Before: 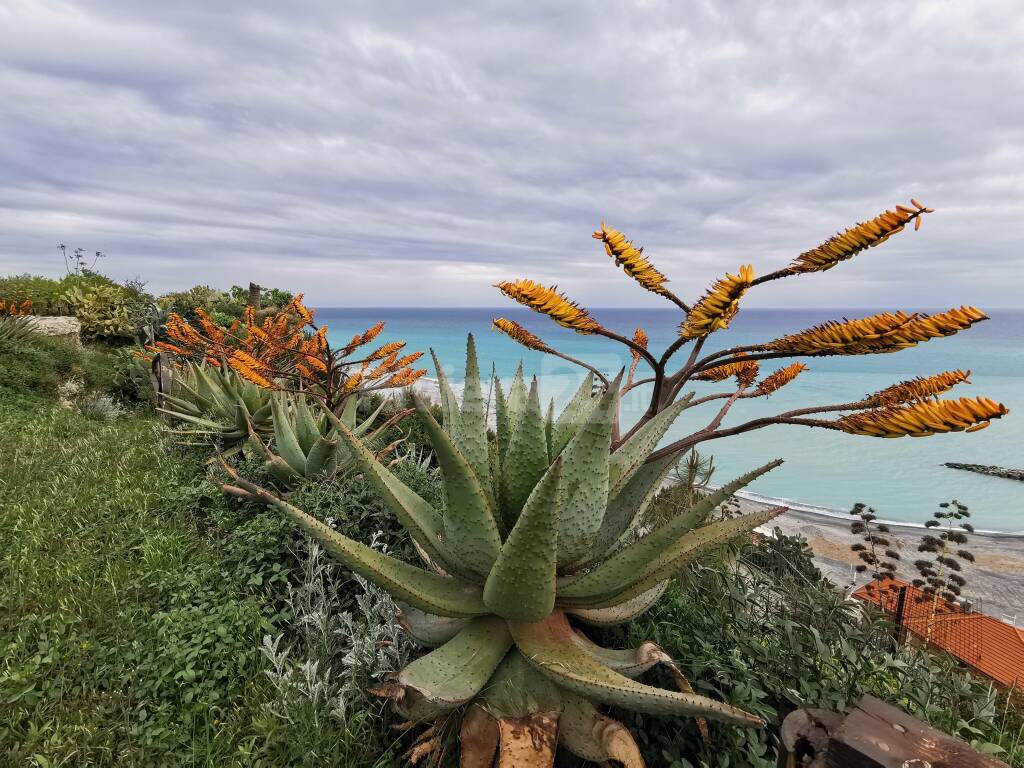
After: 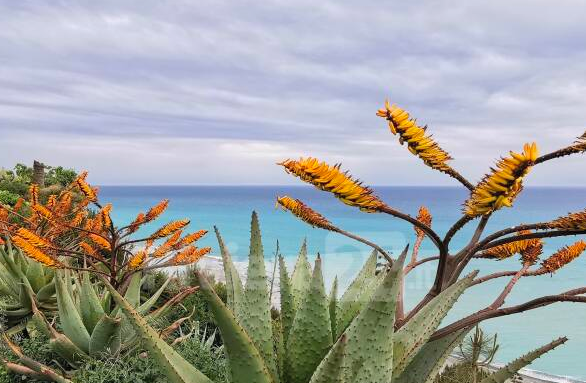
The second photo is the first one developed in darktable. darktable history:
crop: left 21.169%, top 15.92%, right 21.504%, bottom 34.132%
contrast brightness saturation: brightness 0.085, saturation 0.193
